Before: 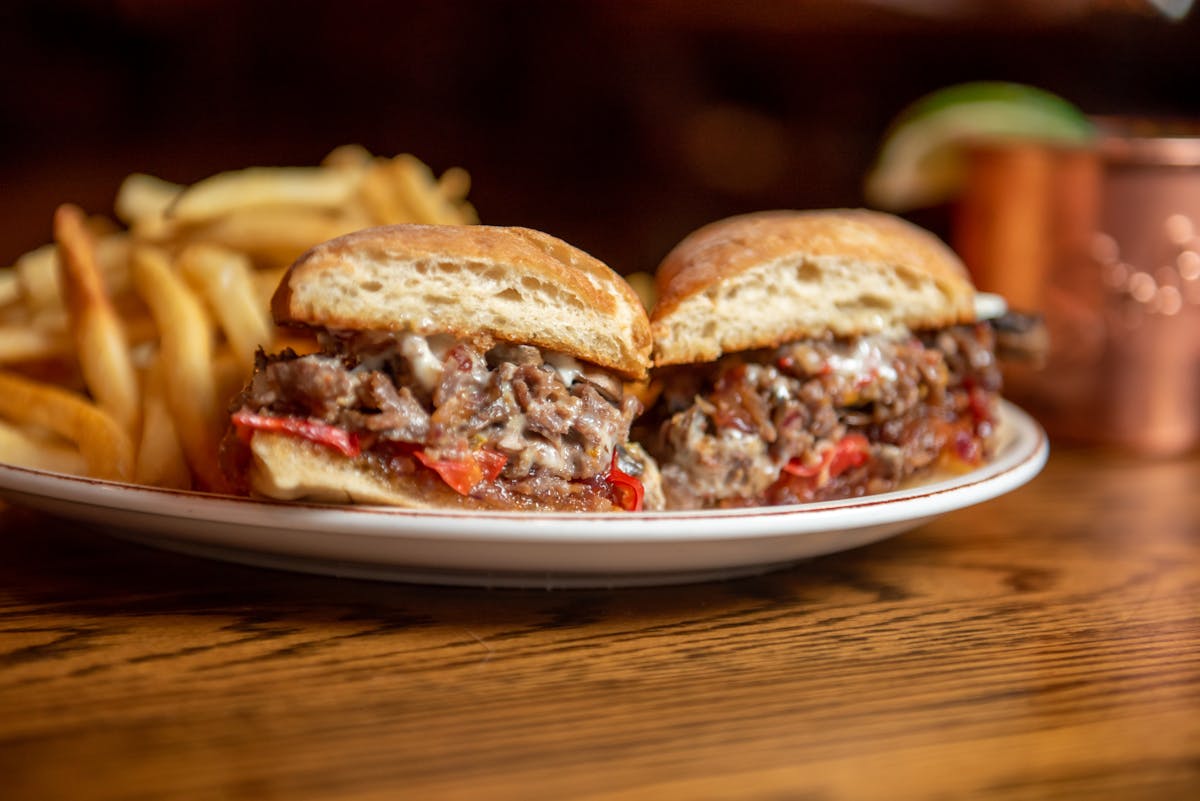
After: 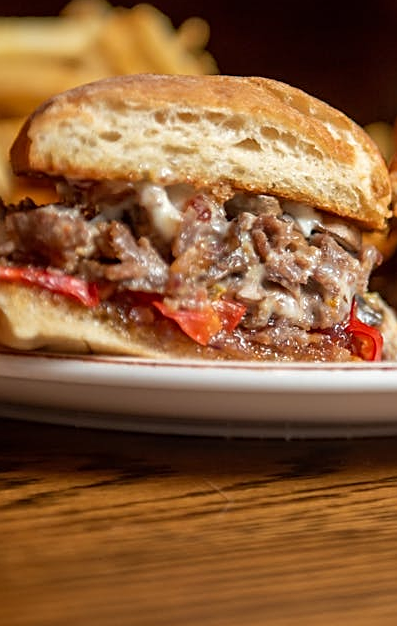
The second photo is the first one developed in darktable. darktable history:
sharpen: on, module defaults
exposure: compensate exposure bias true, compensate highlight preservation false
crop and rotate: left 21.79%, top 18.744%, right 45.116%, bottom 3.003%
